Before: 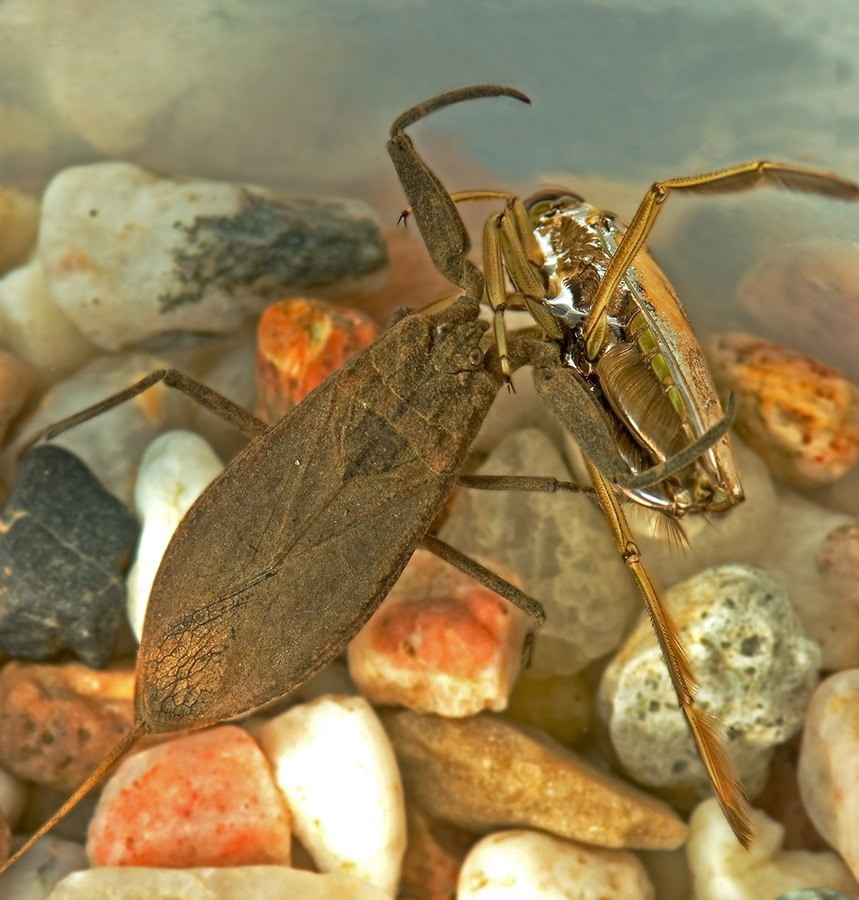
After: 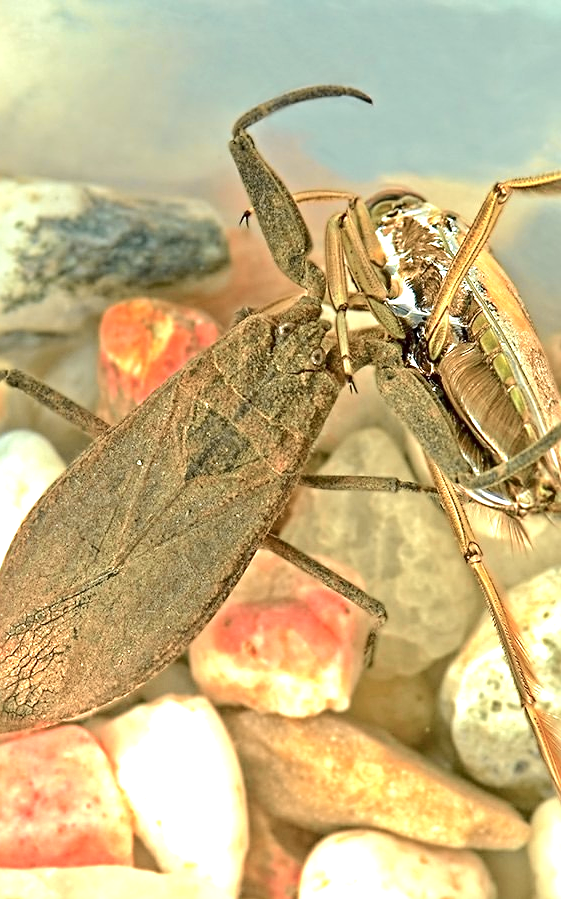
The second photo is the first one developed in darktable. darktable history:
exposure: black level correction 0, exposure 1.103 EV, compensate highlight preservation false
sharpen: on, module defaults
tone curve: curves: ch0 [(0, 0) (0.081, 0.044) (0.185, 0.145) (0.283, 0.273) (0.405, 0.449) (0.495, 0.554) (0.686, 0.743) (0.826, 0.853) (0.978, 0.988)]; ch1 [(0, 0) (0.147, 0.166) (0.321, 0.362) (0.371, 0.402) (0.423, 0.426) (0.479, 0.472) (0.505, 0.497) (0.521, 0.506) (0.551, 0.546) (0.586, 0.571) (0.625, 0.638) (0.68, 0.715) (1, 1)]; ch2 [(0, 0) (0.346, 0.378) (0.404, 0.427) (0.502, 0.498) (0.531, 0.517) (0.547, 0.526) (0.582, 0.571) (0.629, 0.626) (0.717, 0.678) (1, 1)], color space Lab, independent channels, preserve colors none
crop and rotate: left 18.447%, right 16.17%
